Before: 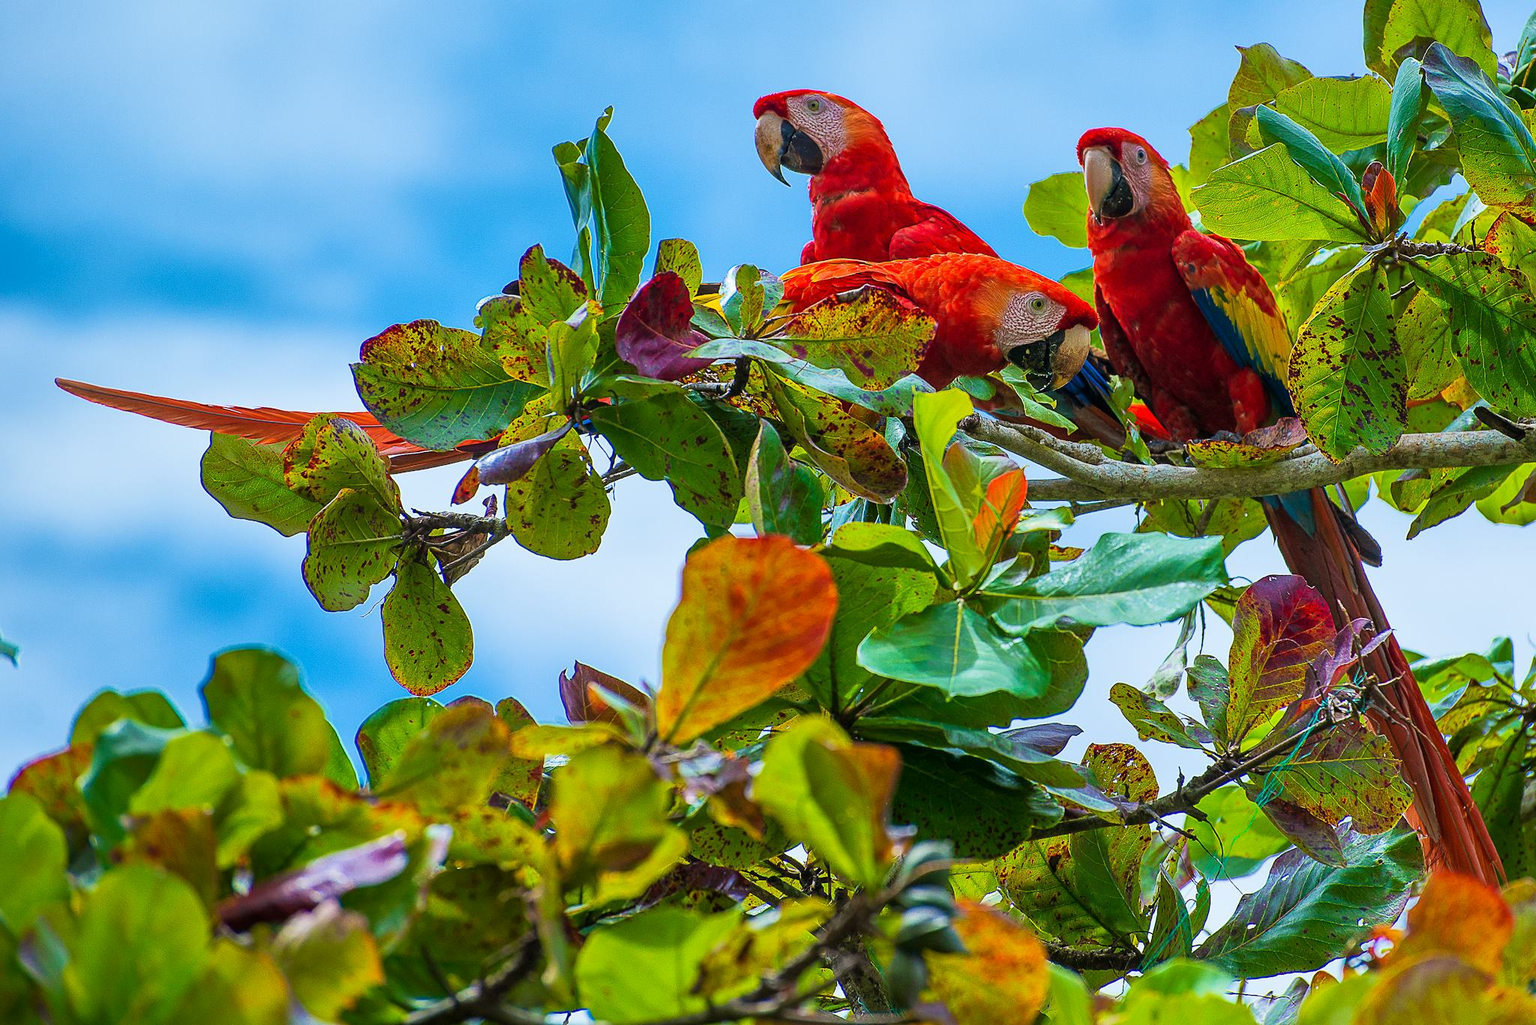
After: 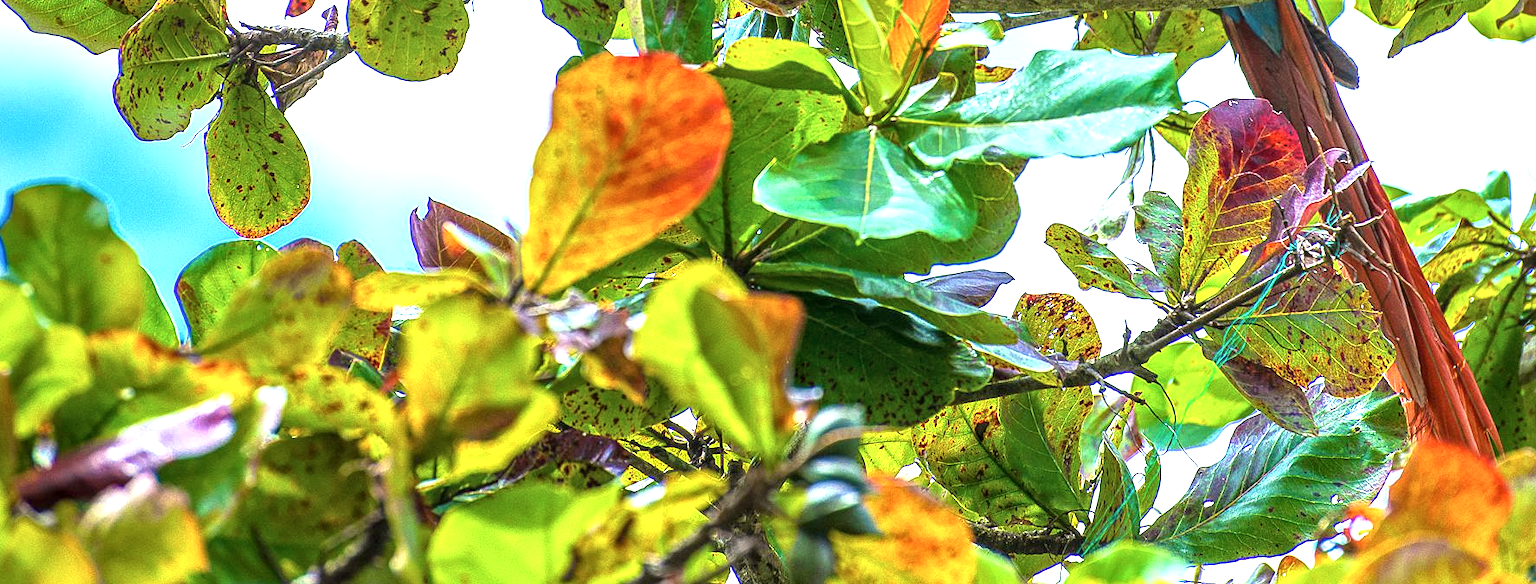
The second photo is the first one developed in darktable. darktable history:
contrast brightness saturation: saturation -0.069
exposure: black level correction 0, exposure 1.106 EV, compensate highlight preservation false
crop and rotate: left 13.317%, top 47.787%, bottom 2.717%
local contrast: on, module defaults
